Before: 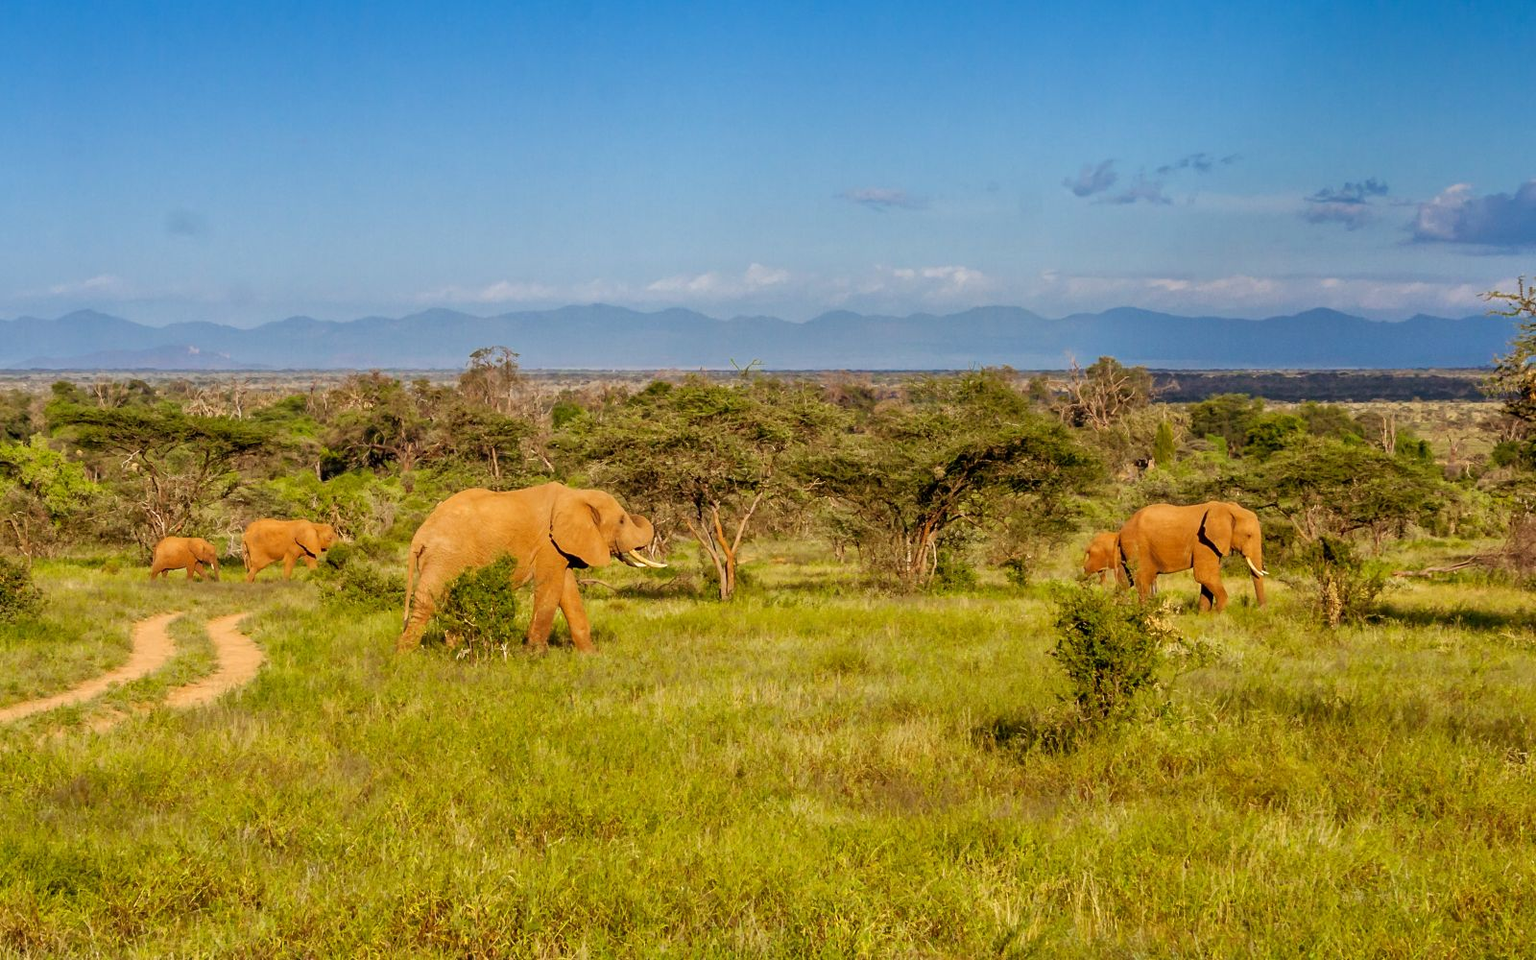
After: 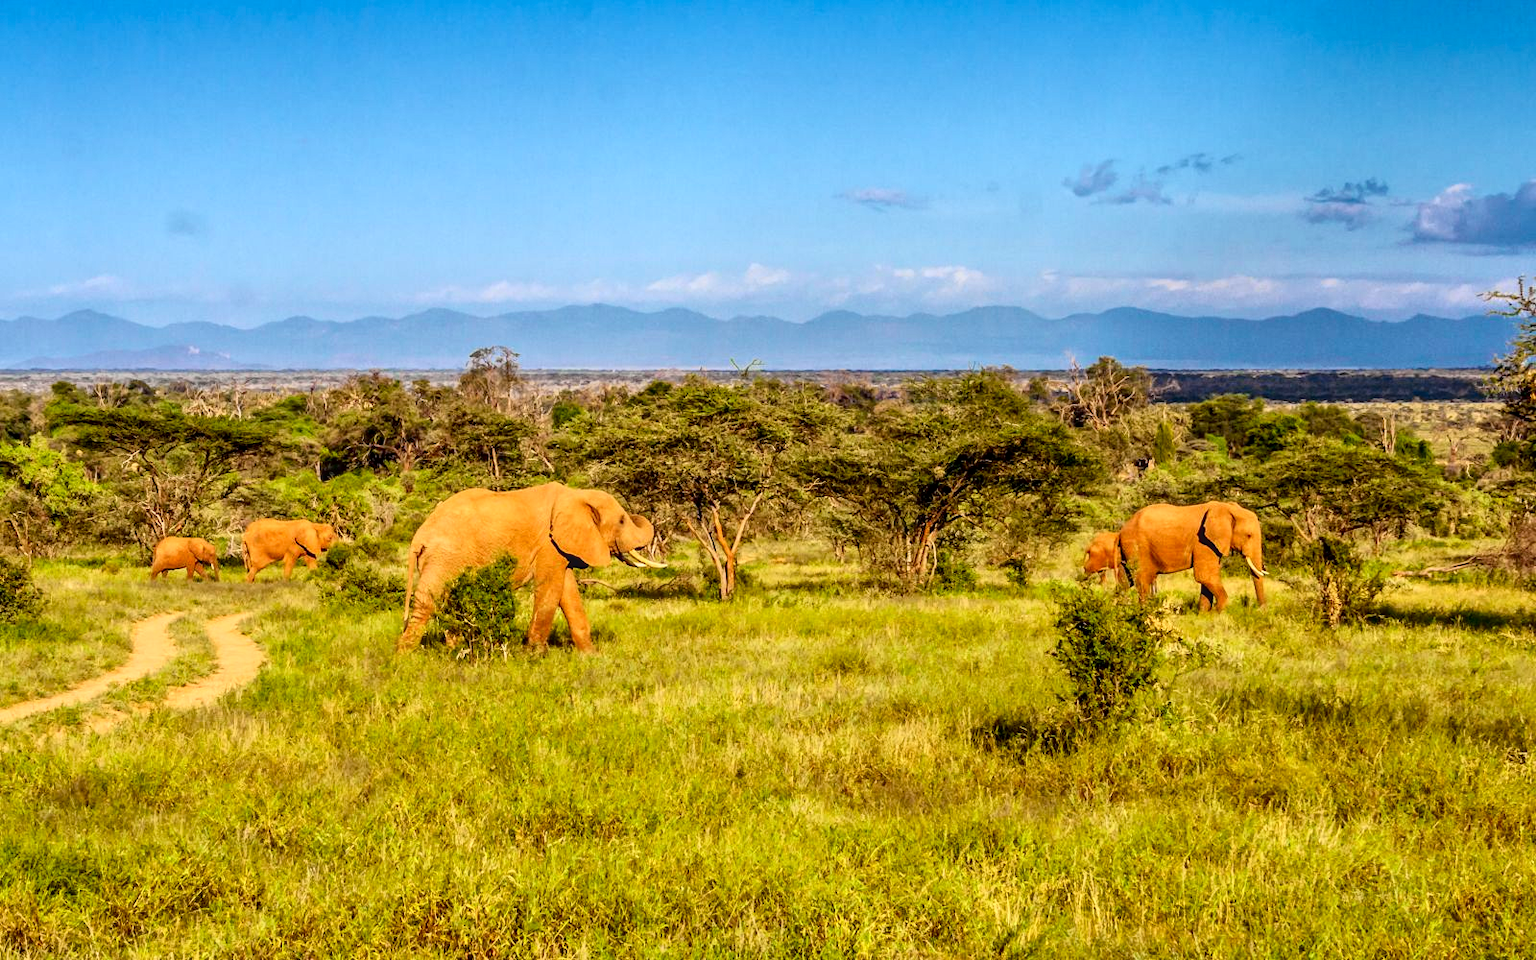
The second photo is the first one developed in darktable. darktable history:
tone curve: curves: ch0 [(0, 0.031) (0.139, 0.084) (0.311, 0.278) (0.495, 0.544) (0.718, 0.816) (0.841, 0.909) (1, 0.967)]; ch1 [(0, 0) (0.272, 0.249) (0.388, 0.385) (0.469, 0.456) (0.495, 0.497) (0.538, 0.545) (0.578, 0.595) (0.707, 0.778) (1, 1)]; ch2 [(0, 0) (0.125, 0.089) (0.353, 0.329) (0.443, 0.408) (0.502, 0.499) (0.557, 0.531) (0.608, 0.631) (1, 1)], color space Lab, independent channels, preserve colors none
local contrast: on, module defaults
